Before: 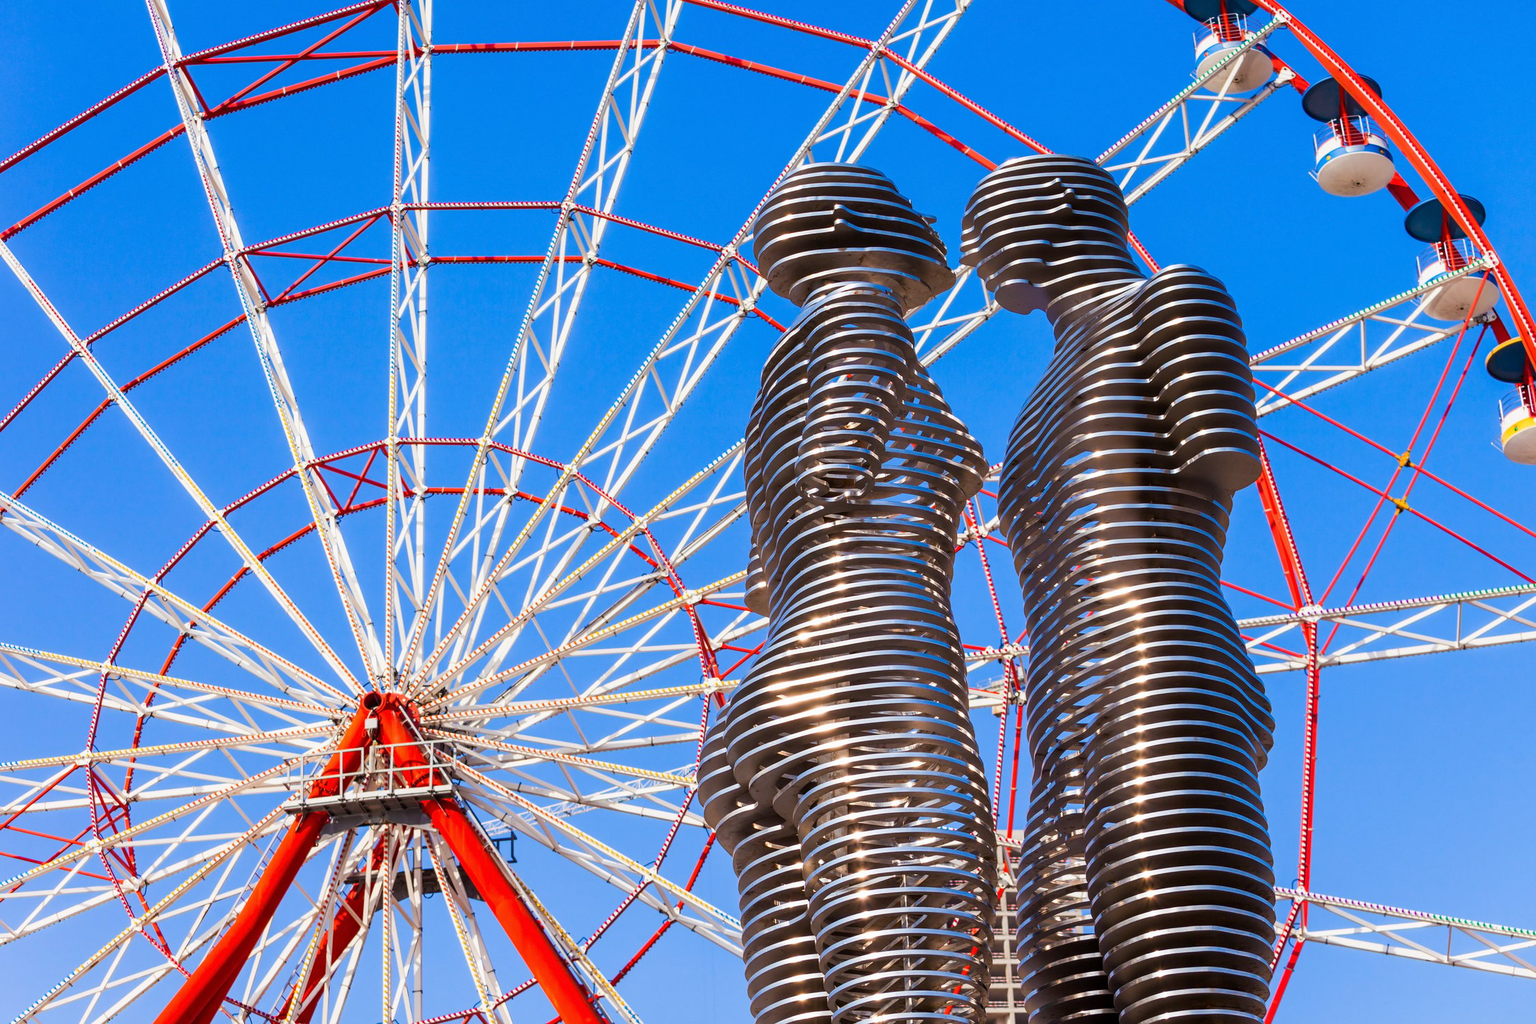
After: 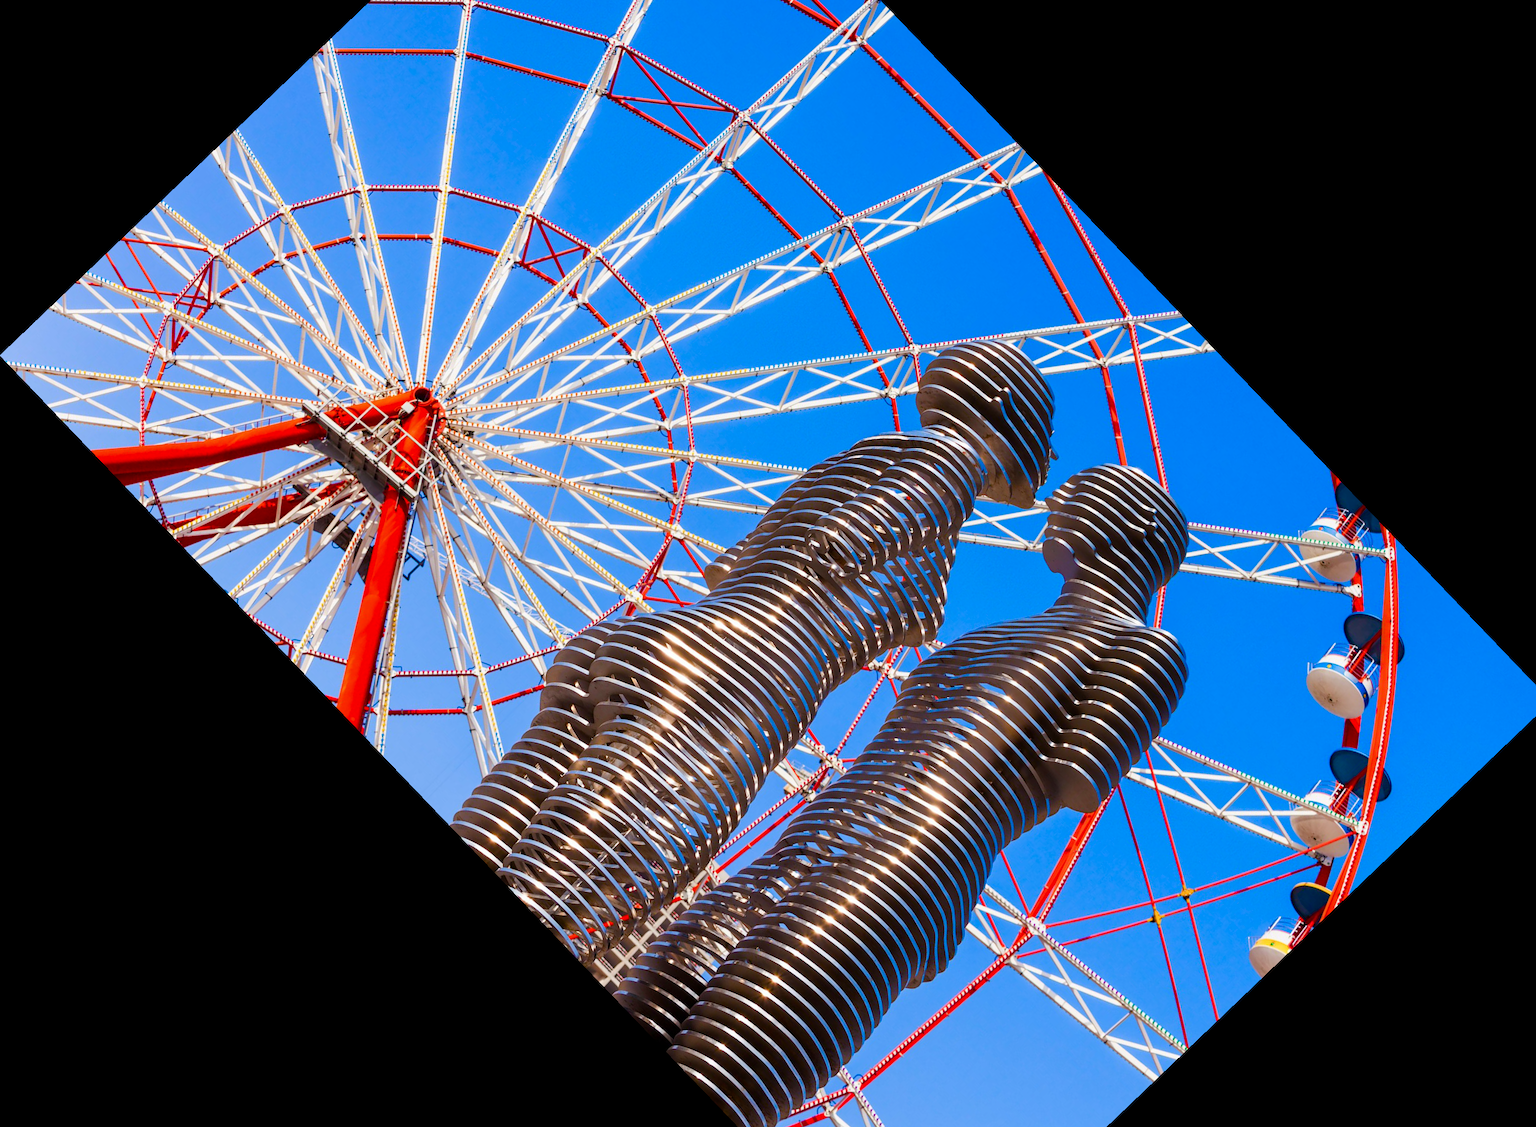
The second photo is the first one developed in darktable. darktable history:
crop and rotate: angle -46.26°, top 16.234%, right 0.912%, bottom 11.704%
color balance rgb: perceptual saturation grading › global saturation 20%, perceptual saturation grading › highlights -25%, perceptual saturation grading › shadows 25%
